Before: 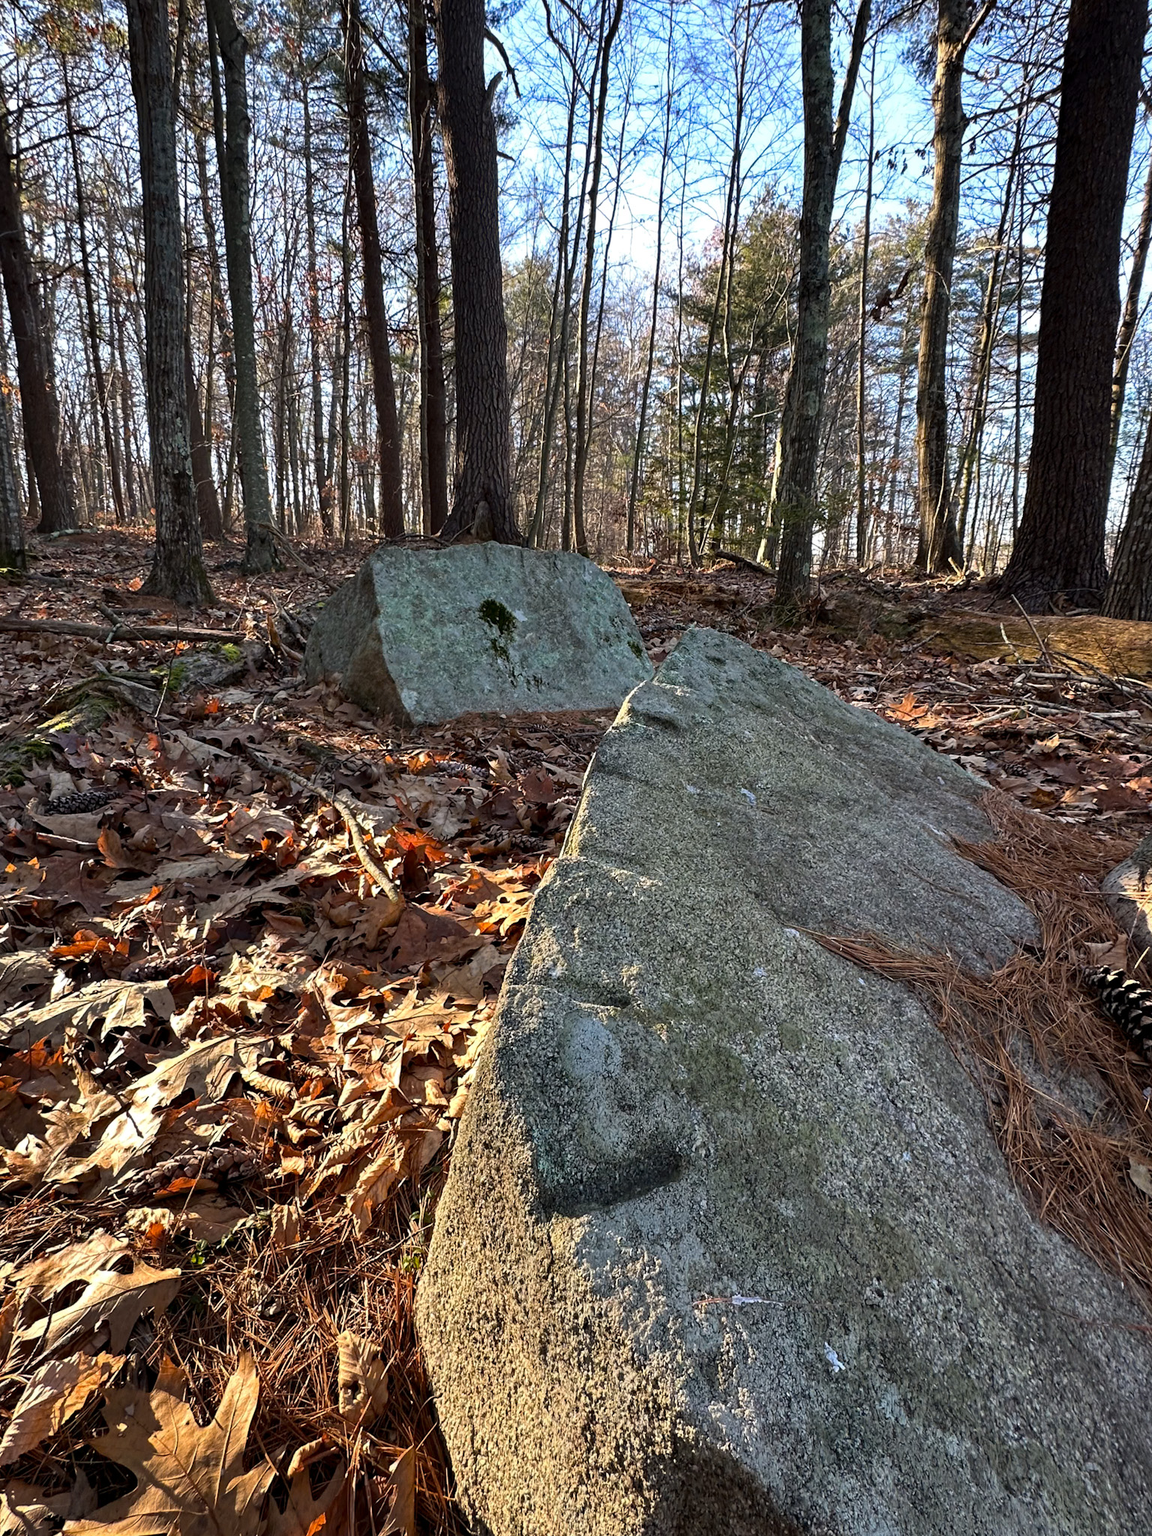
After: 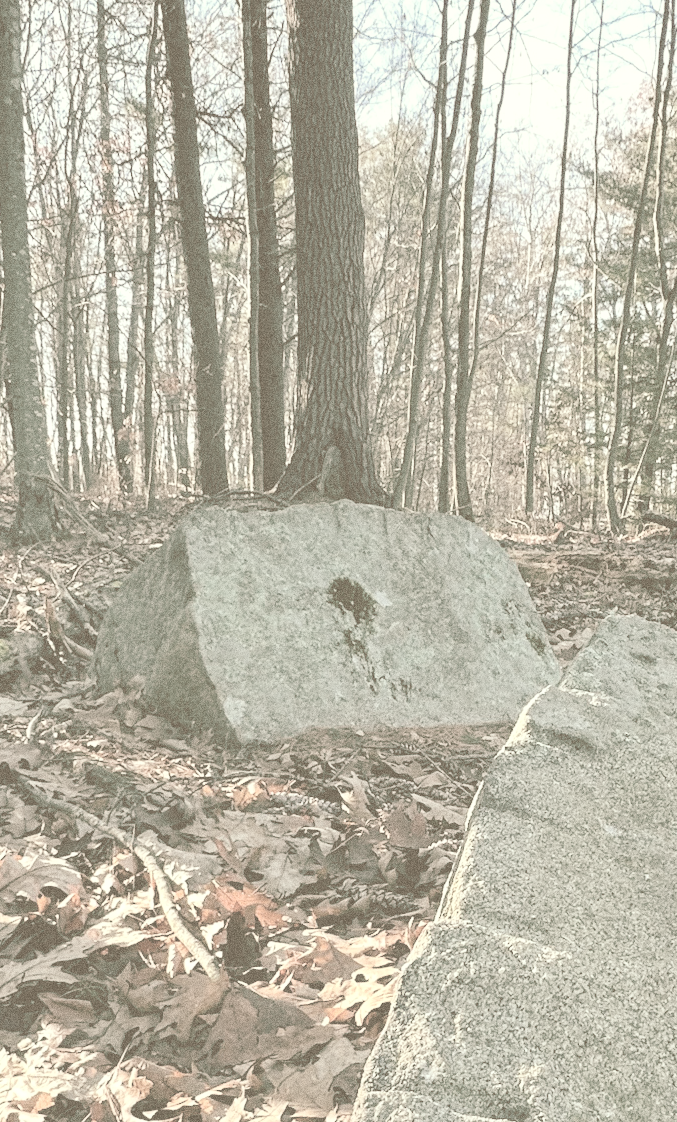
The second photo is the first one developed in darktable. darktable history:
crop: left 20.248%, top 10.86%, right 35.675%, bottom 34.321%
grain: coarseness 0.09 ISO, strength 40%
color correction: highlights a* -0.482, highlights b* 0.161, shadows a* 4.66, shadows b* 20.72
contrast brightness saturation: contrast -0.32, brightness 0.75, saturation -0.78
exposure: exposure 0.7 EV, compensate highlight preservation false
color balance: mode lift, gamma, gain (sRGB), lift [1, 0.69, 1, 1], gamma [1, 1.482, 1, 1], gain [1, 1, 1, 0.802]
tone equalizer: -8 EV -0.417 EV, -7 EV -0.389 EV, -6 EV -0.333 EV, -5 EV -0.222 EV, -3 EV 0.222 EV, -2 EV 0.333 EV, -1 EV 0.389 EV, +0 EV 0.417 EV, edges refinement/feathering 500, mask exposure compensation -1.57 EV, preserve details no
